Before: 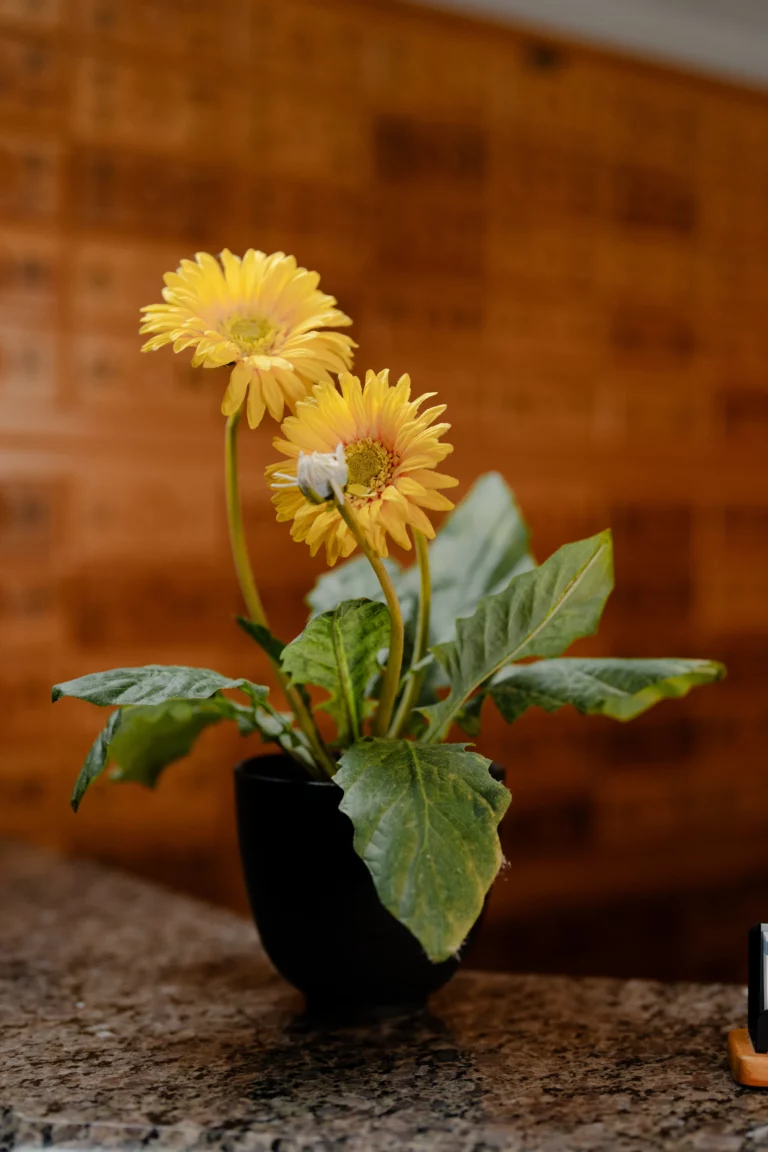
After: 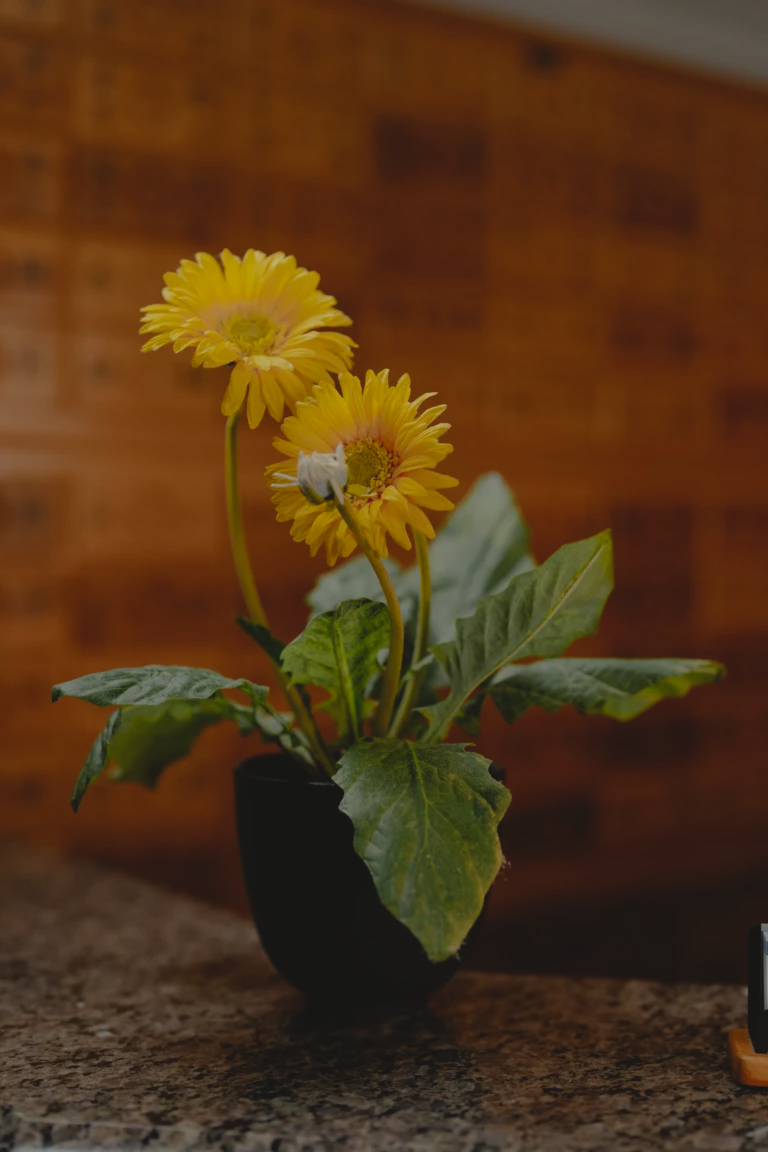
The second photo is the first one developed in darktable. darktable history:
exposure: black level correction -0.016, exposure -1.018 EV, compensate highlight preservation false
color calibration: output colorfulness [0, 0.315, 0, 0], x 0.341, y 0.355, temperature 5166 K
